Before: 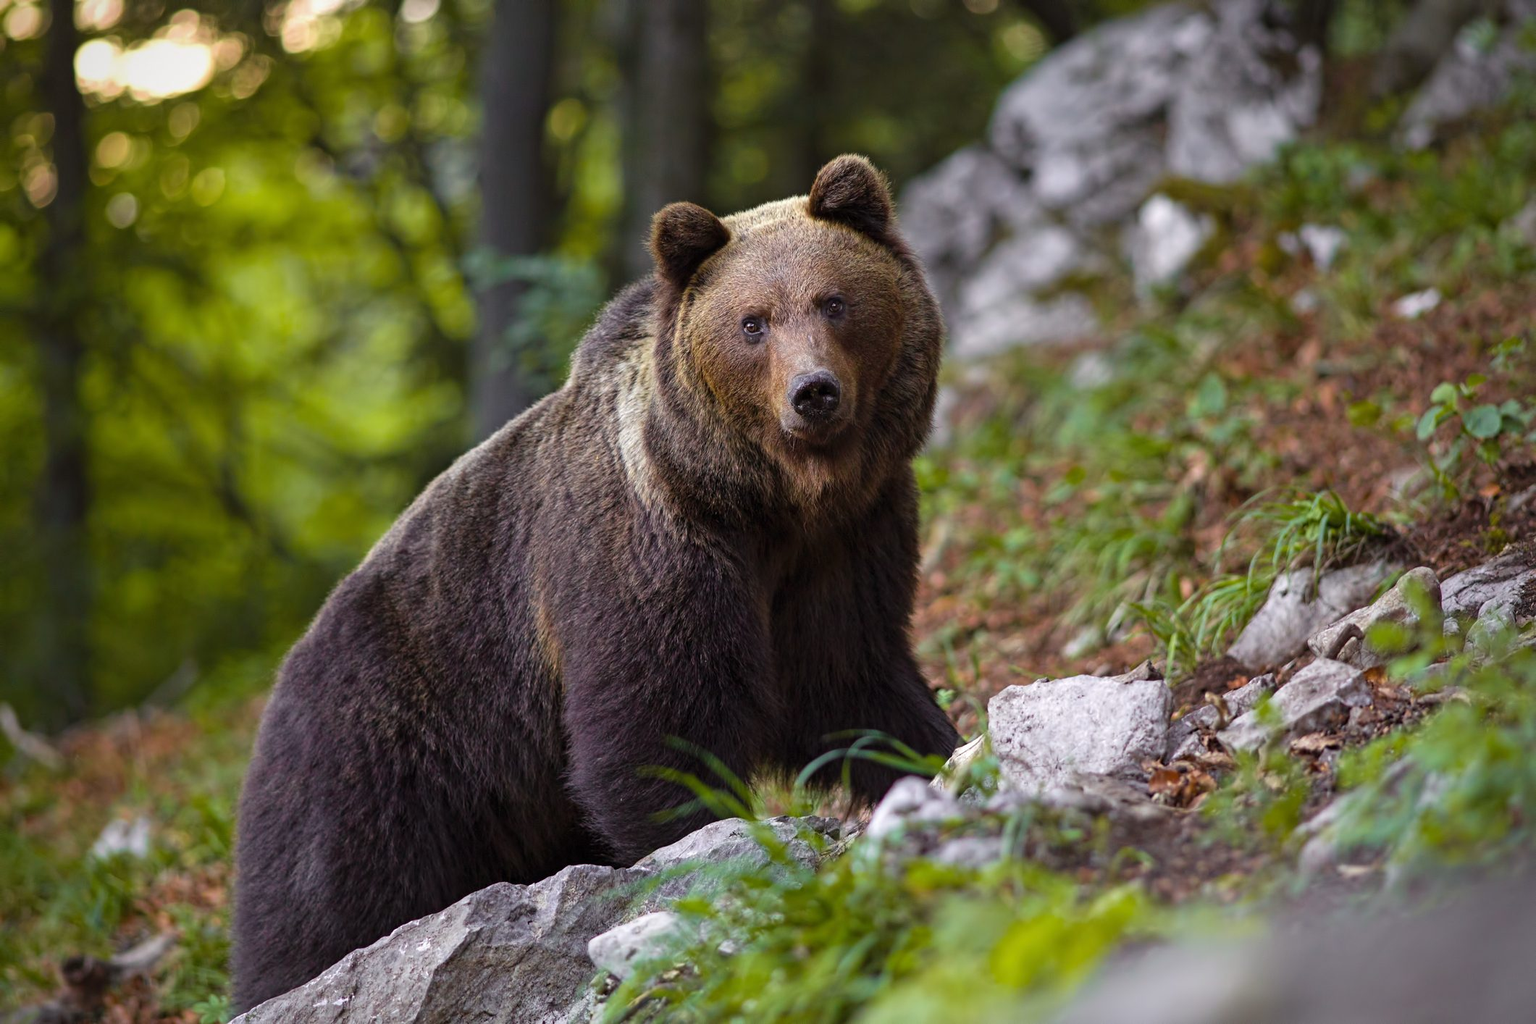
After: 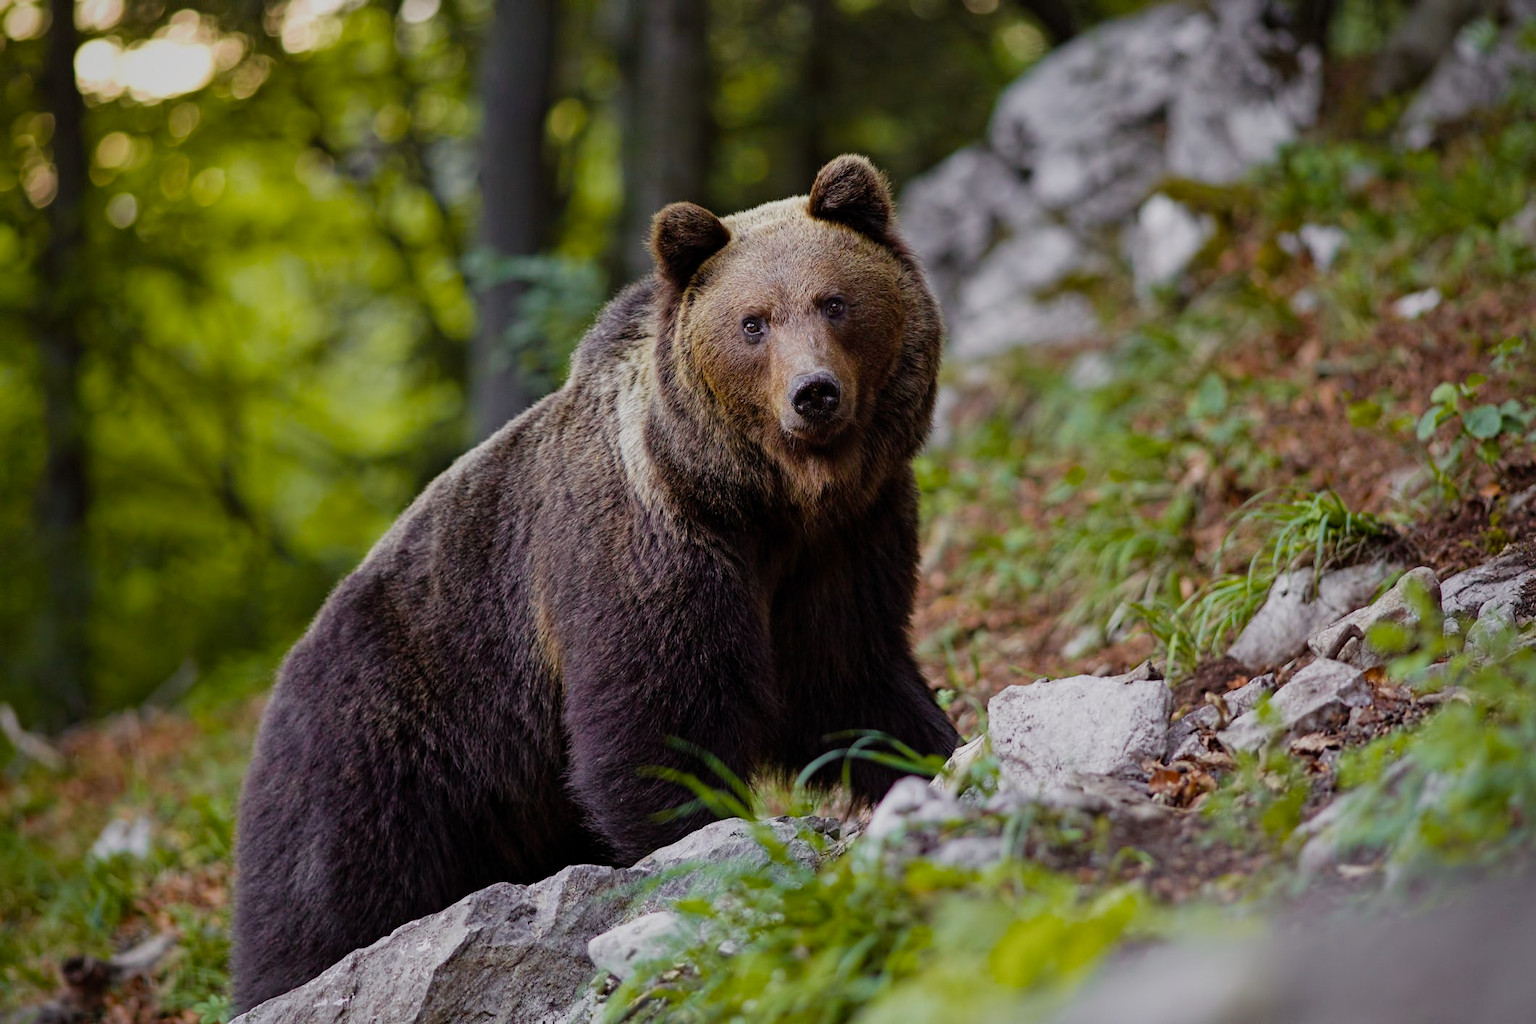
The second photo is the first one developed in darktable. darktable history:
filmic rgb: black relative exposure -16 EV, white relative exposure 6.92 EV, hardness 4.7, preserve chrominance no, color science v5 (2021), iterations of high-quality reconstruction 0
